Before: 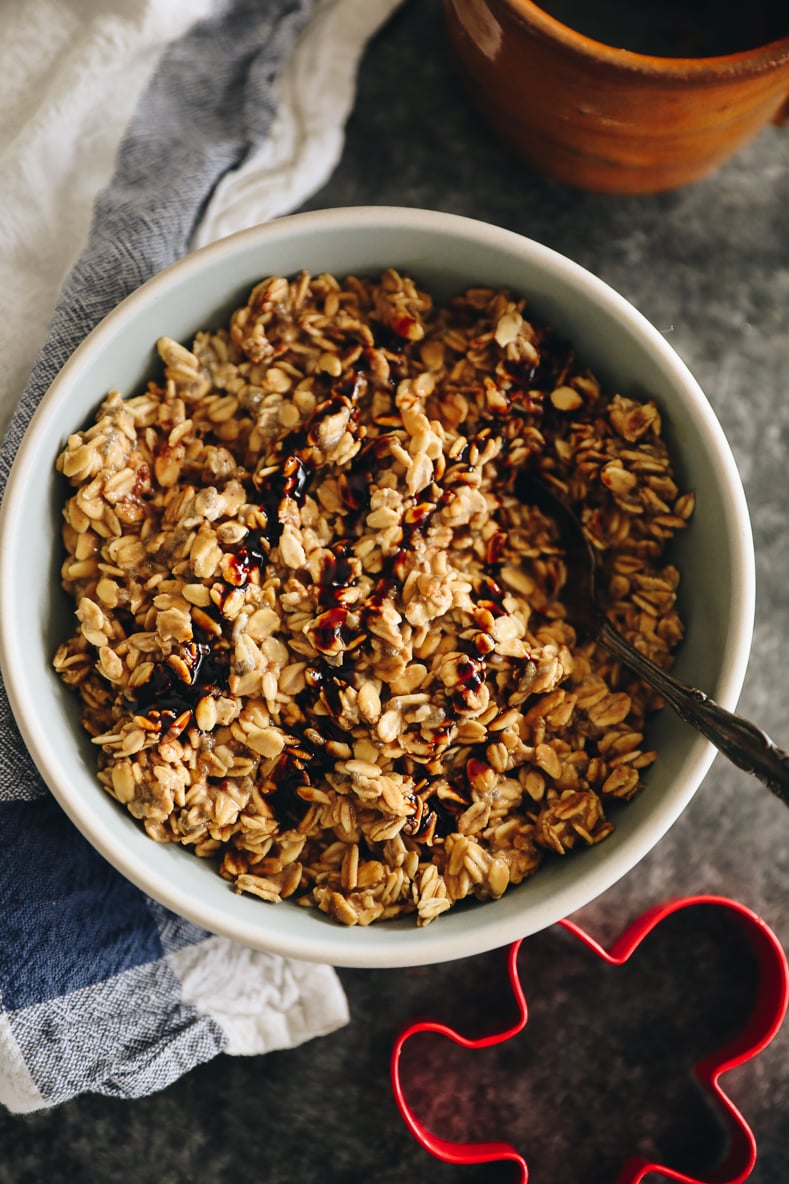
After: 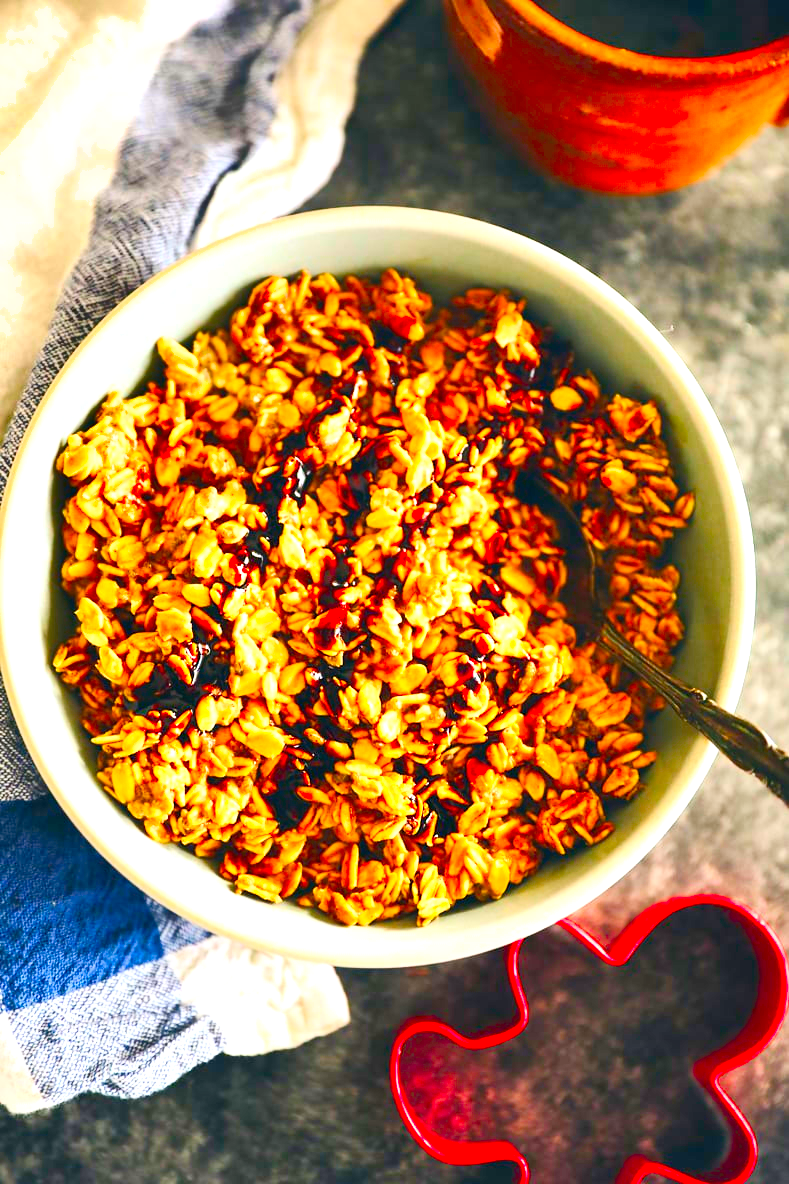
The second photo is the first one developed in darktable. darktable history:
shadows and highlights: white point adjustment 1, soften with gaussian
exposure: black level correction 0.001, exposure 1.129 EV, compensate exposure bias true, compensate highlight preservation false
contrast brightness saturation: contrast 0.2, brightness 0.2, saturation 0.8
color balance rgb: perceptual saturation grading › global saturation 35%, perceptual saturation grading › highlights -30%, perceptual saturation grading › shadows 35%, perceptual brilliance grading › global brilliance 3%, perceptual brilliance grading › highlights -3%, perceptual brilliance grading › shadows 3%
